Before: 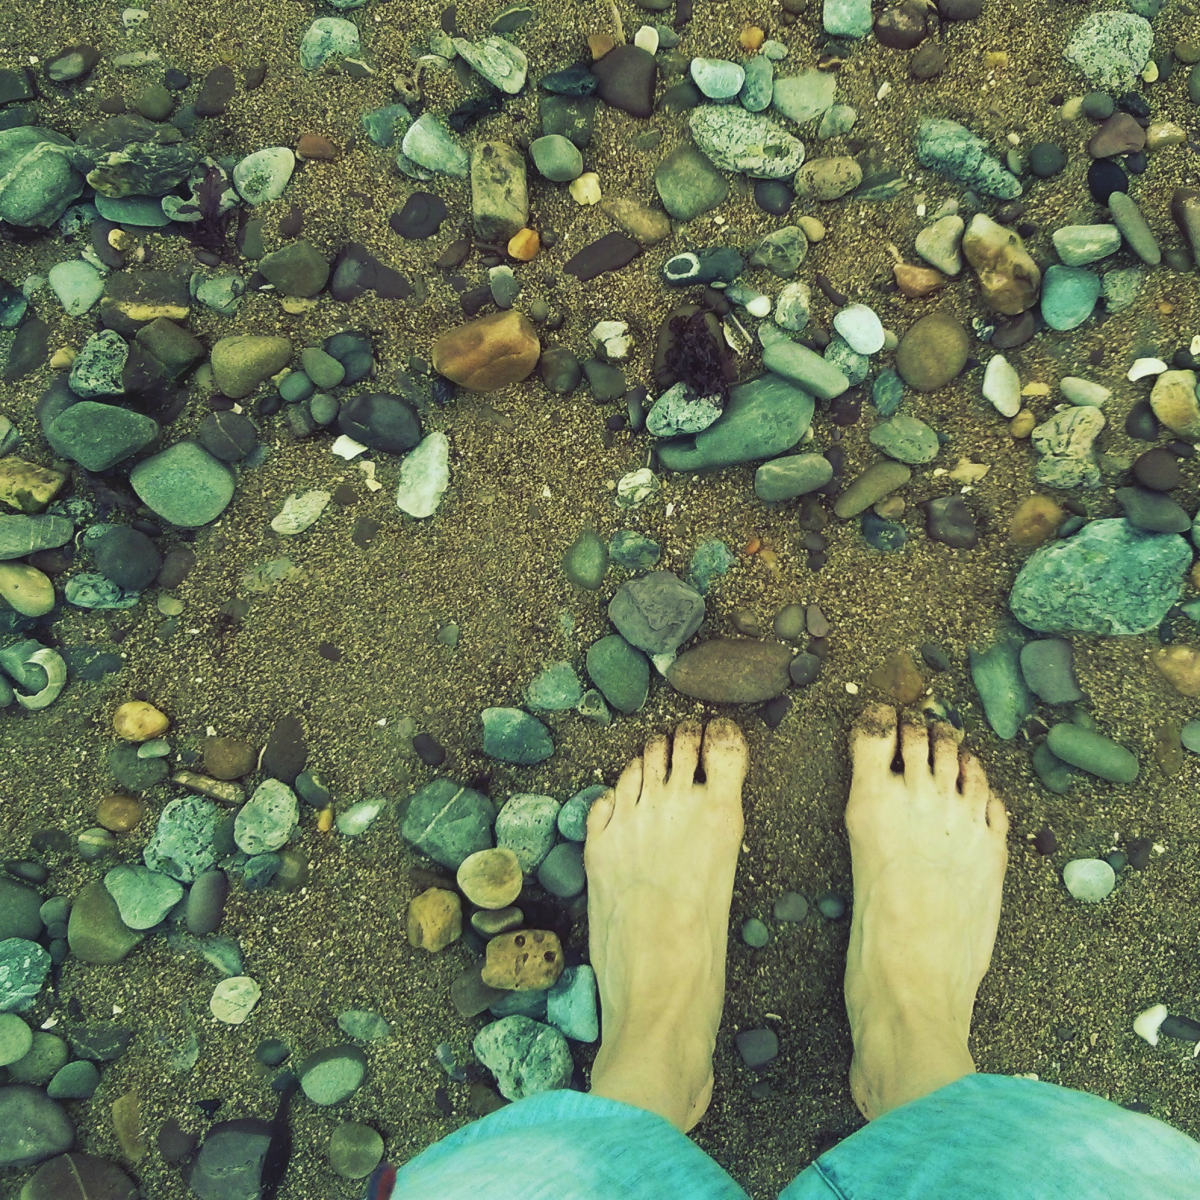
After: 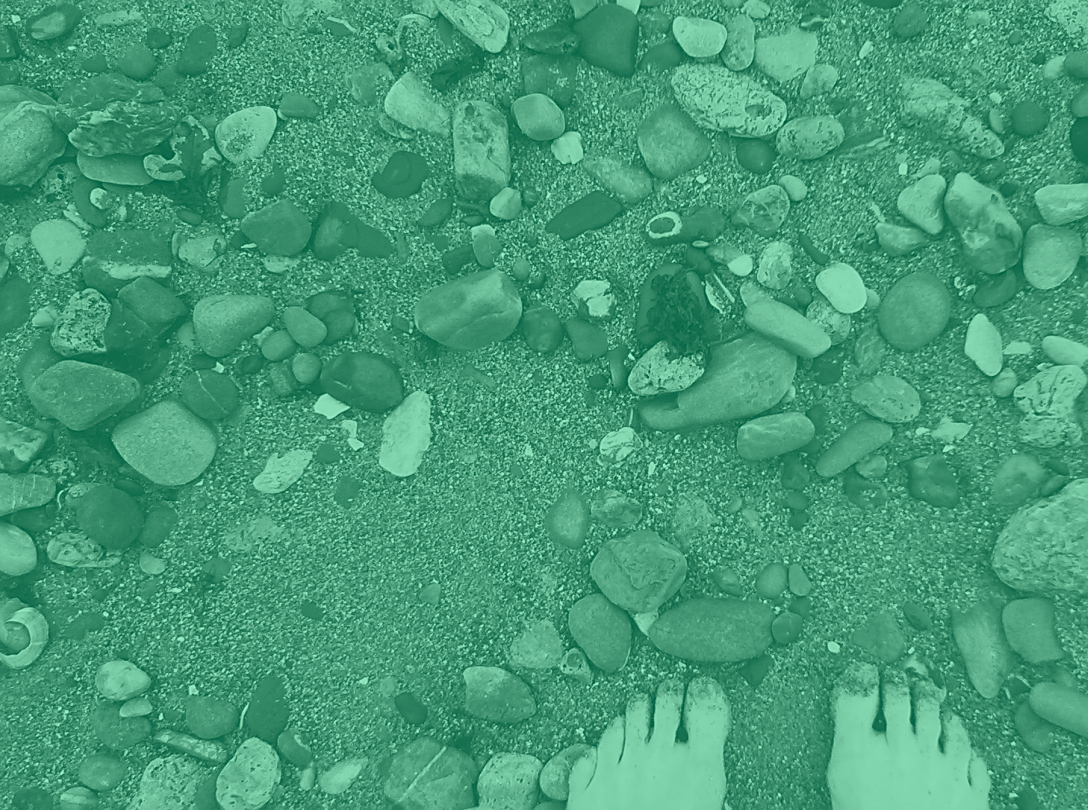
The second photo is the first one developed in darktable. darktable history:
crop: left 1.509%, top 3.452%, right 7.696%, bottom 28.452%
colorize: hue 147.6°, saturation 65%, lightness 21.64%
sharpen: on, module defaults
